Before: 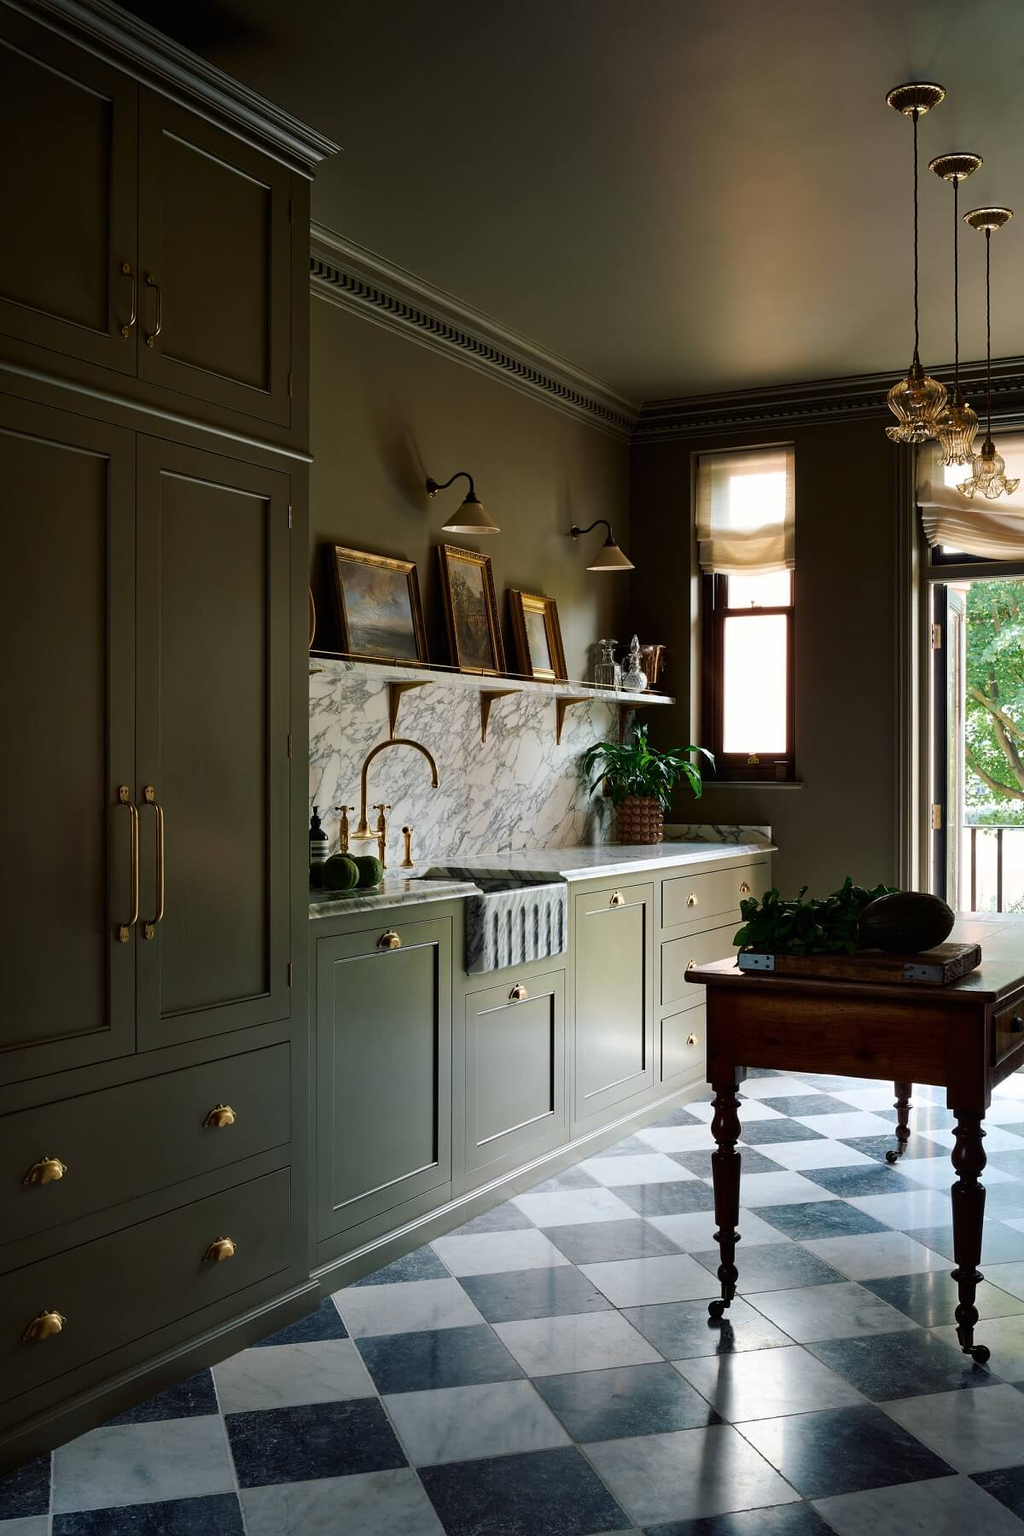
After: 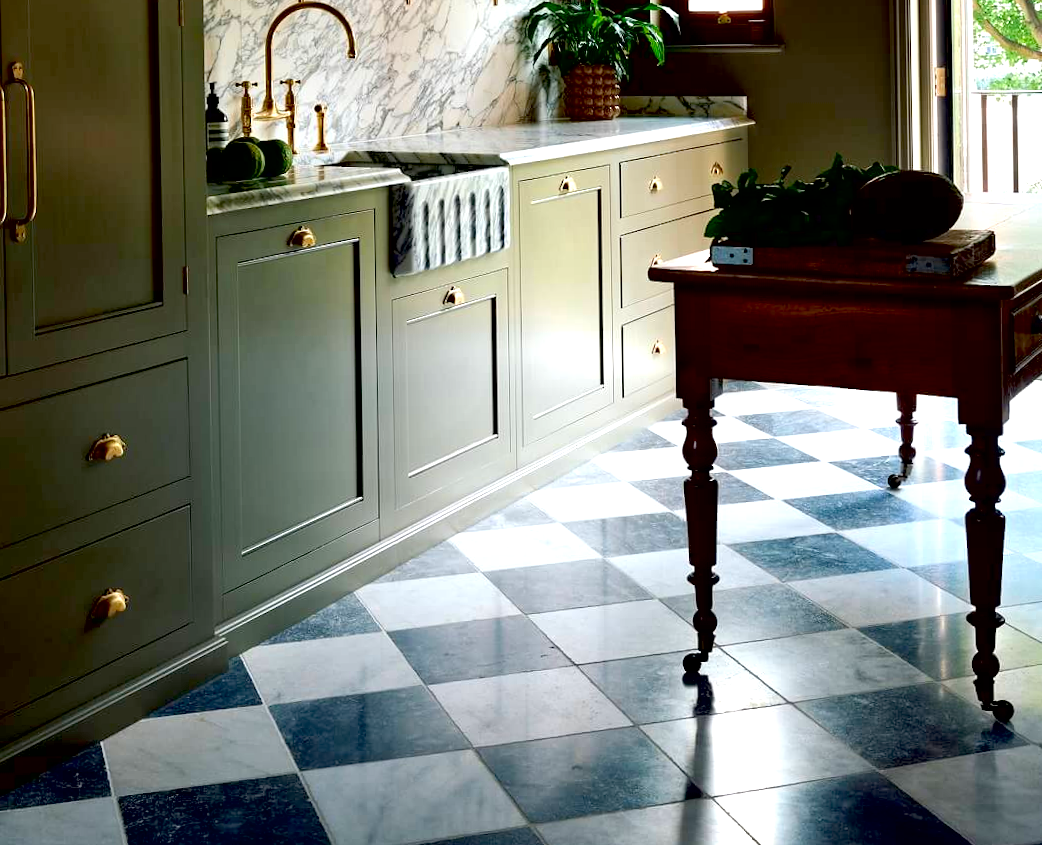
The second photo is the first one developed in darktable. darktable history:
crop and rotate: left 13.306%, top 48.129%, bottom 2.928%
contrast brightness saturation: contrast 0.04, saturation 0.16
rotate and perspective: rotation -1°, crop left 0.011, crop right 0.989, crop top 0.025, crop bottom 0.975
exposure: black level correction 0.012, exposure 0.7 EV, compensate exposure bias true, compensate highlight preservation false
